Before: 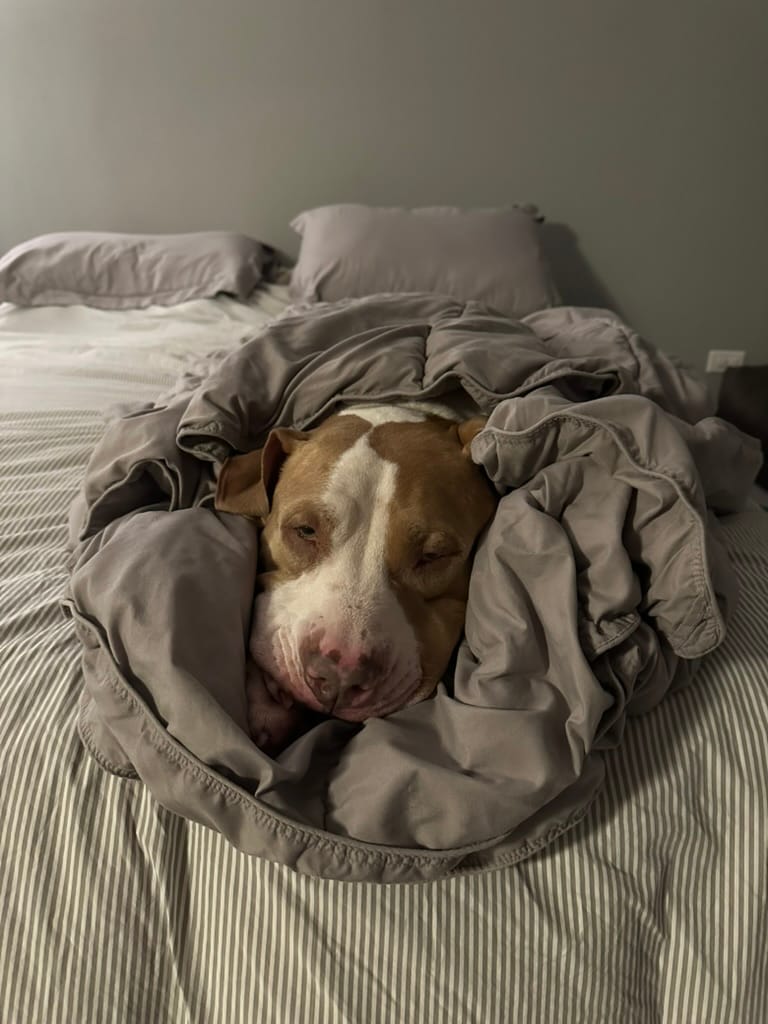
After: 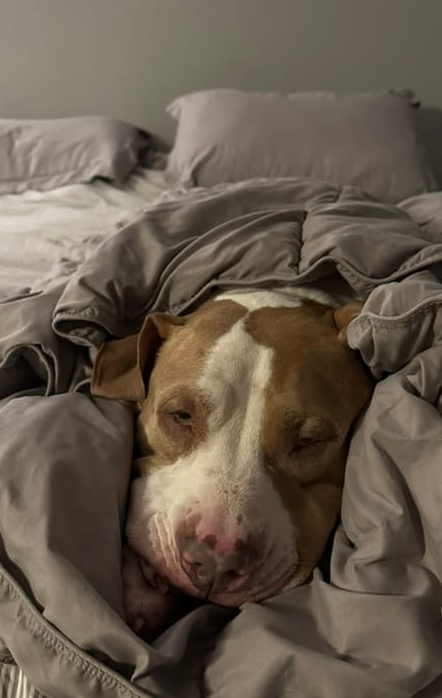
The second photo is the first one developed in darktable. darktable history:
crop: left 16.208%, top 11.279%, right 26.148%, bottom 20.461%
